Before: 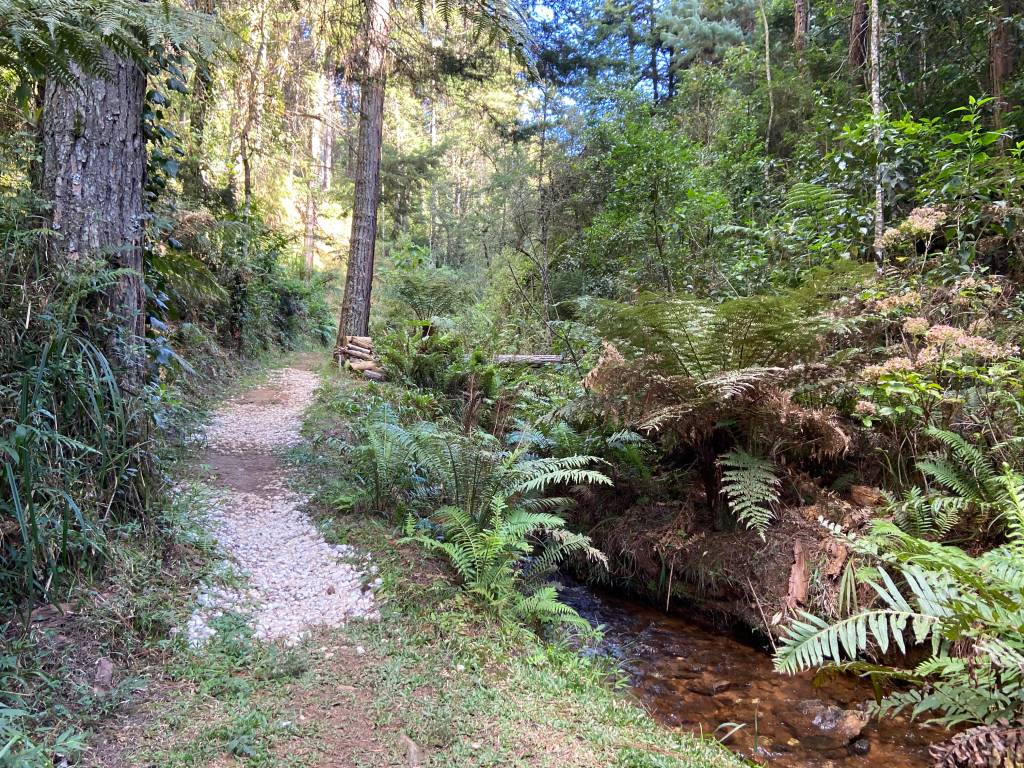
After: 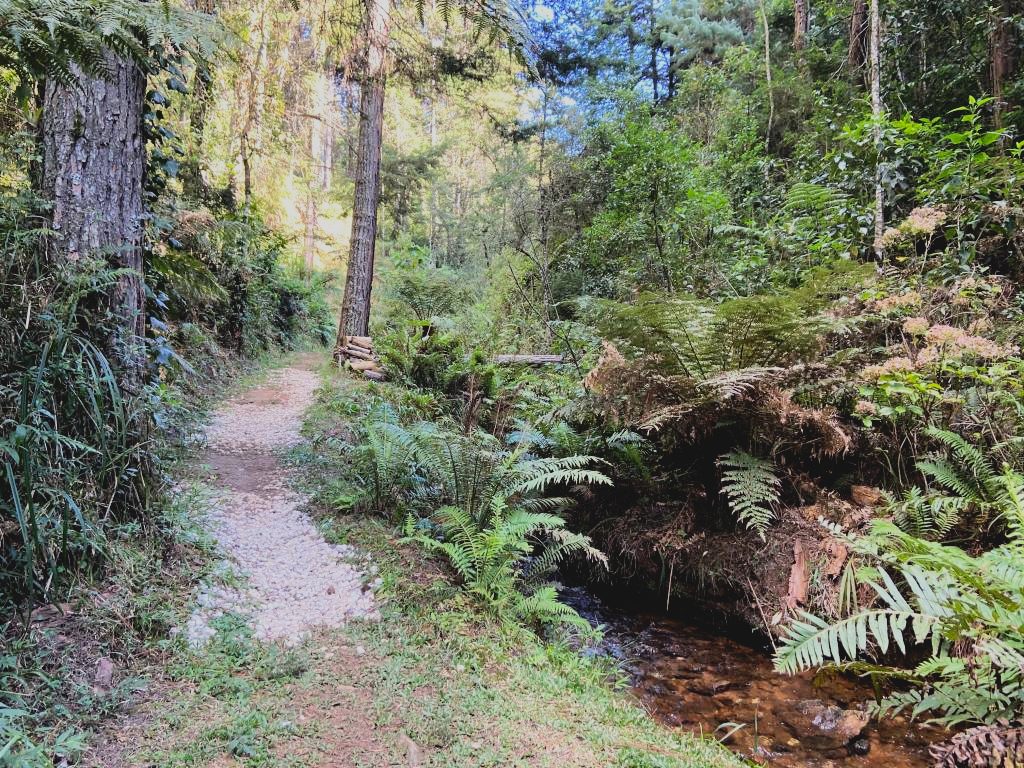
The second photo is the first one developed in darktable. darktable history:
contrast brightness saturation: contrast -0.1, brightness 0.05, saturation 0.08
filmic rgb: black relative exposure -7.65 EV, white relative exposure 4.56 EV, hardness 3.61, contrast 1.25
